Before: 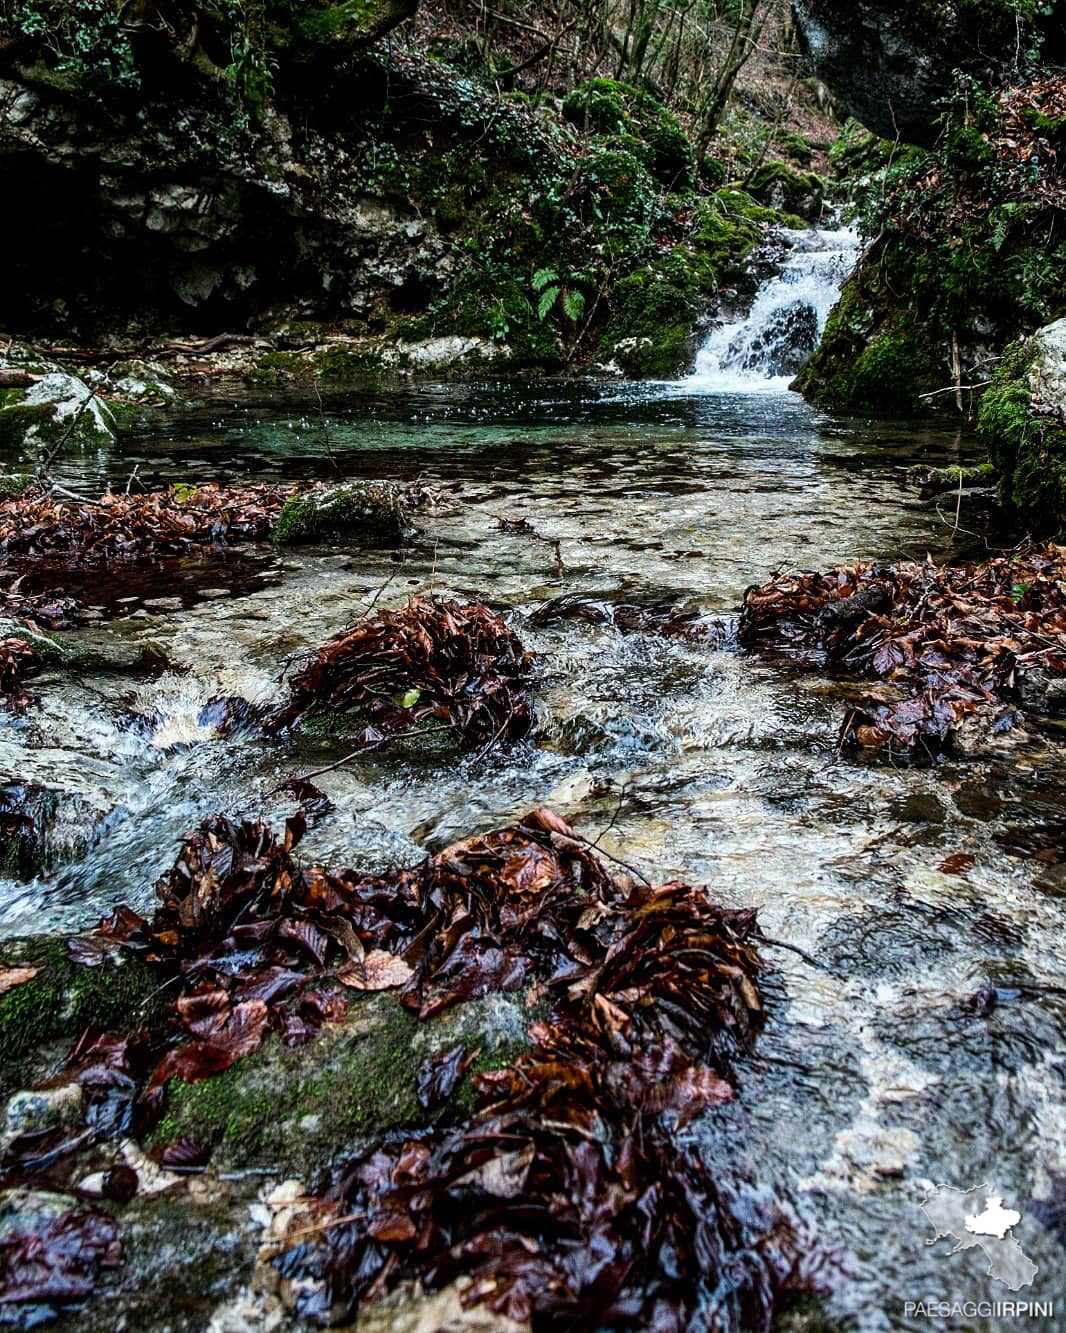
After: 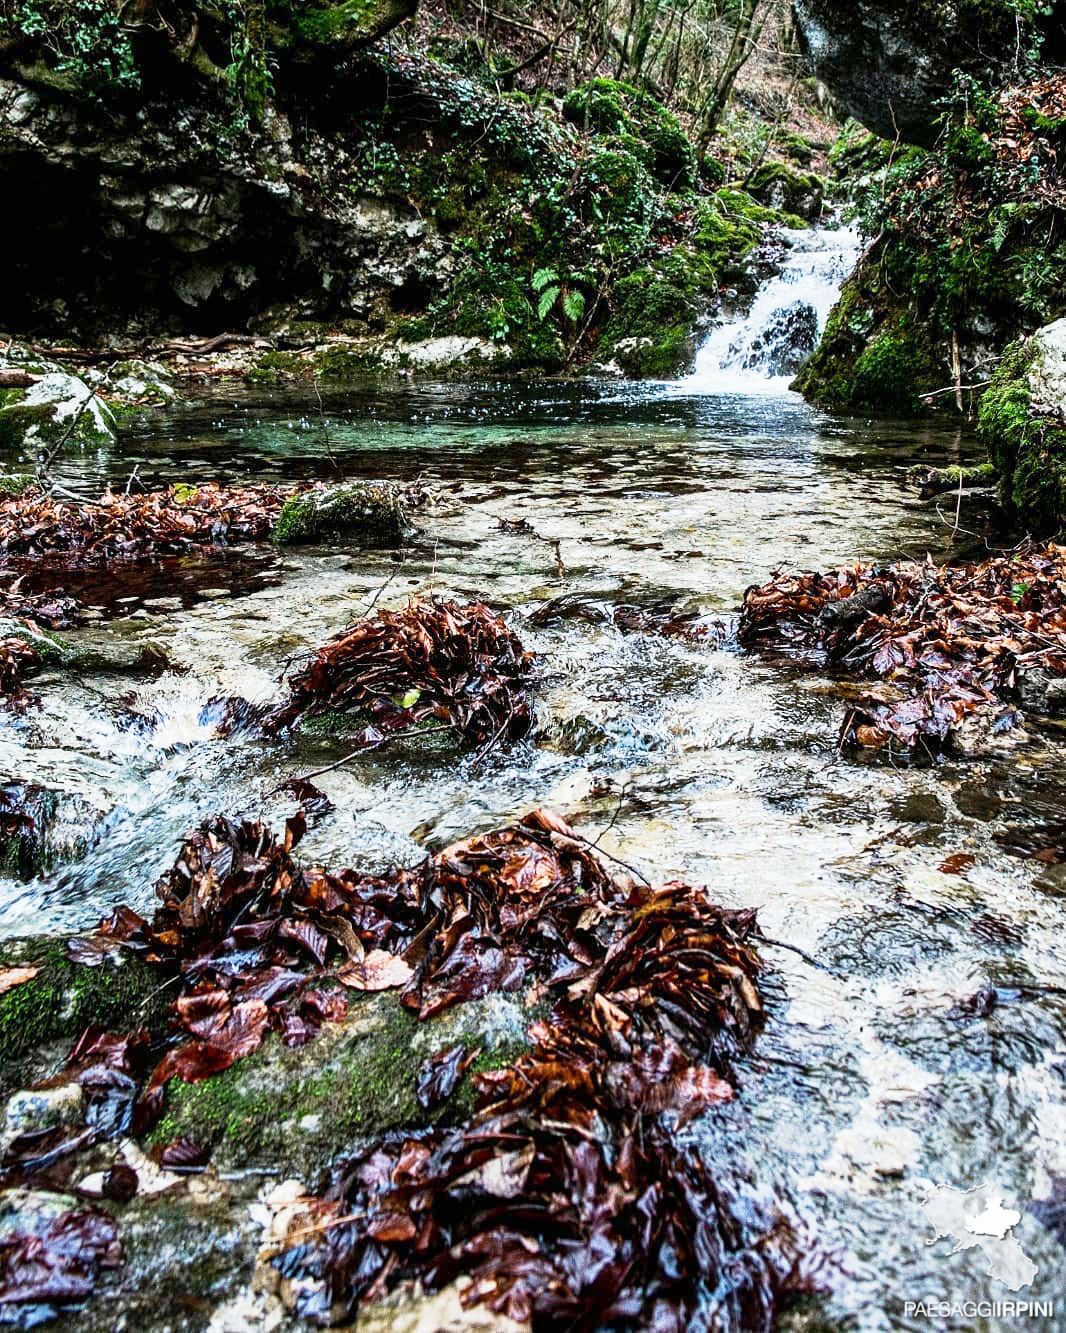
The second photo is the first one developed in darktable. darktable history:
base curve: curves: ch0 [(0, 0) (0.088, 0.125) (0.176, 0.251) (0.354, 0.501) (0.613, 0.749) (1, 0.877)], preserve colors none
exposure: exposure 0.574 EV, compensate highlight preservation false
